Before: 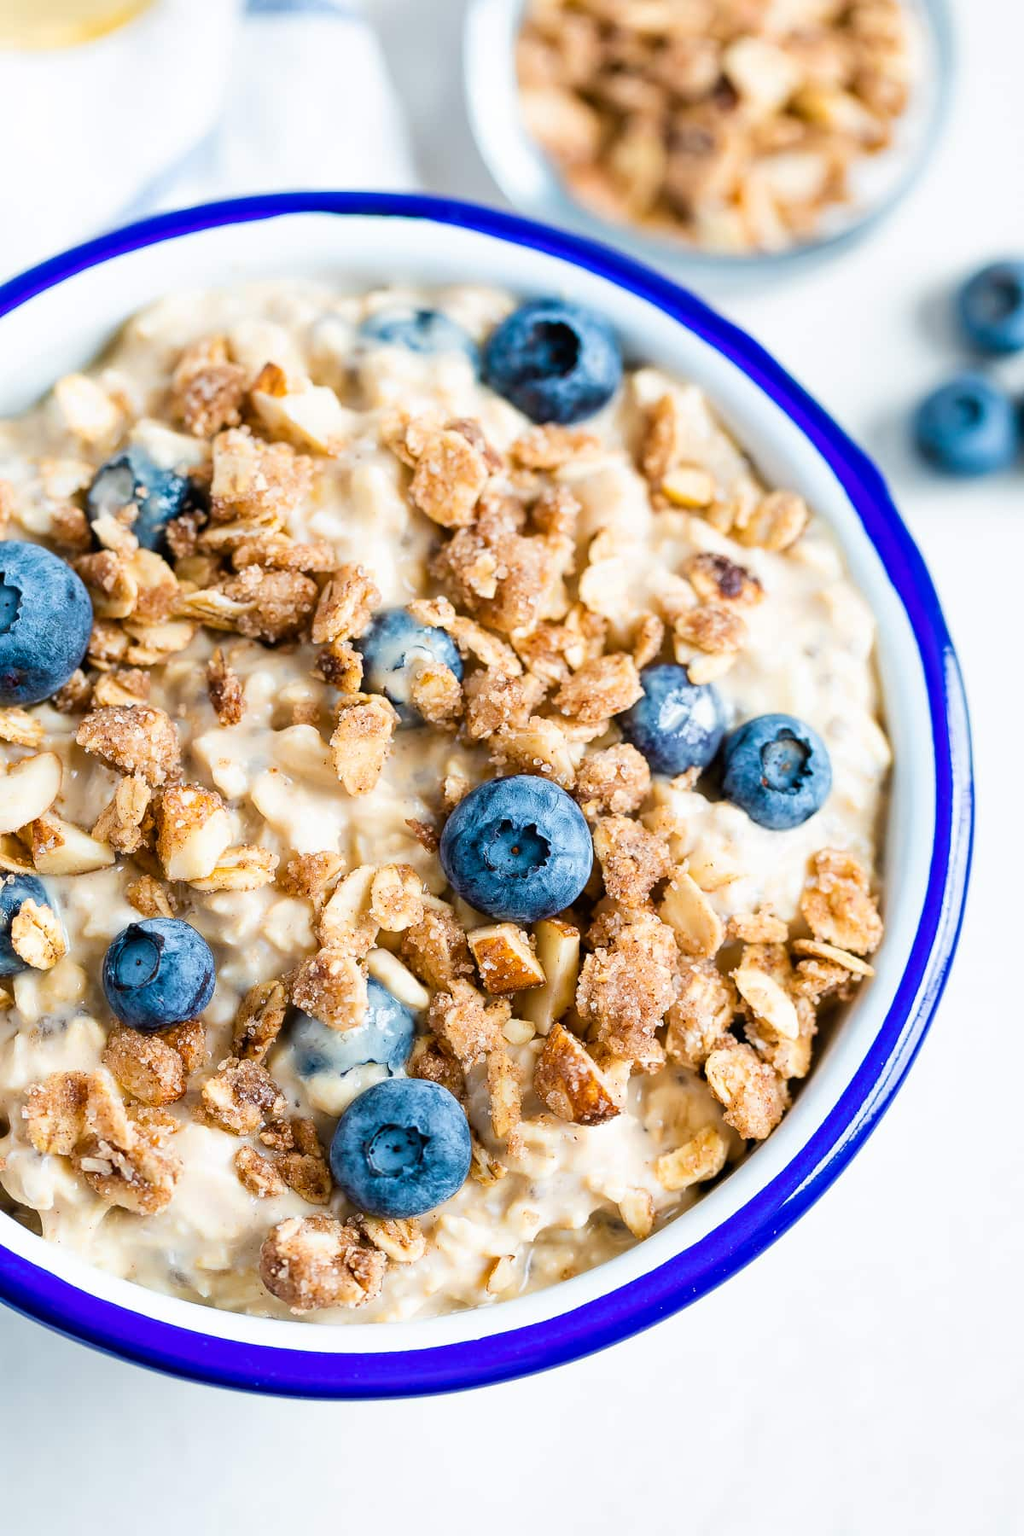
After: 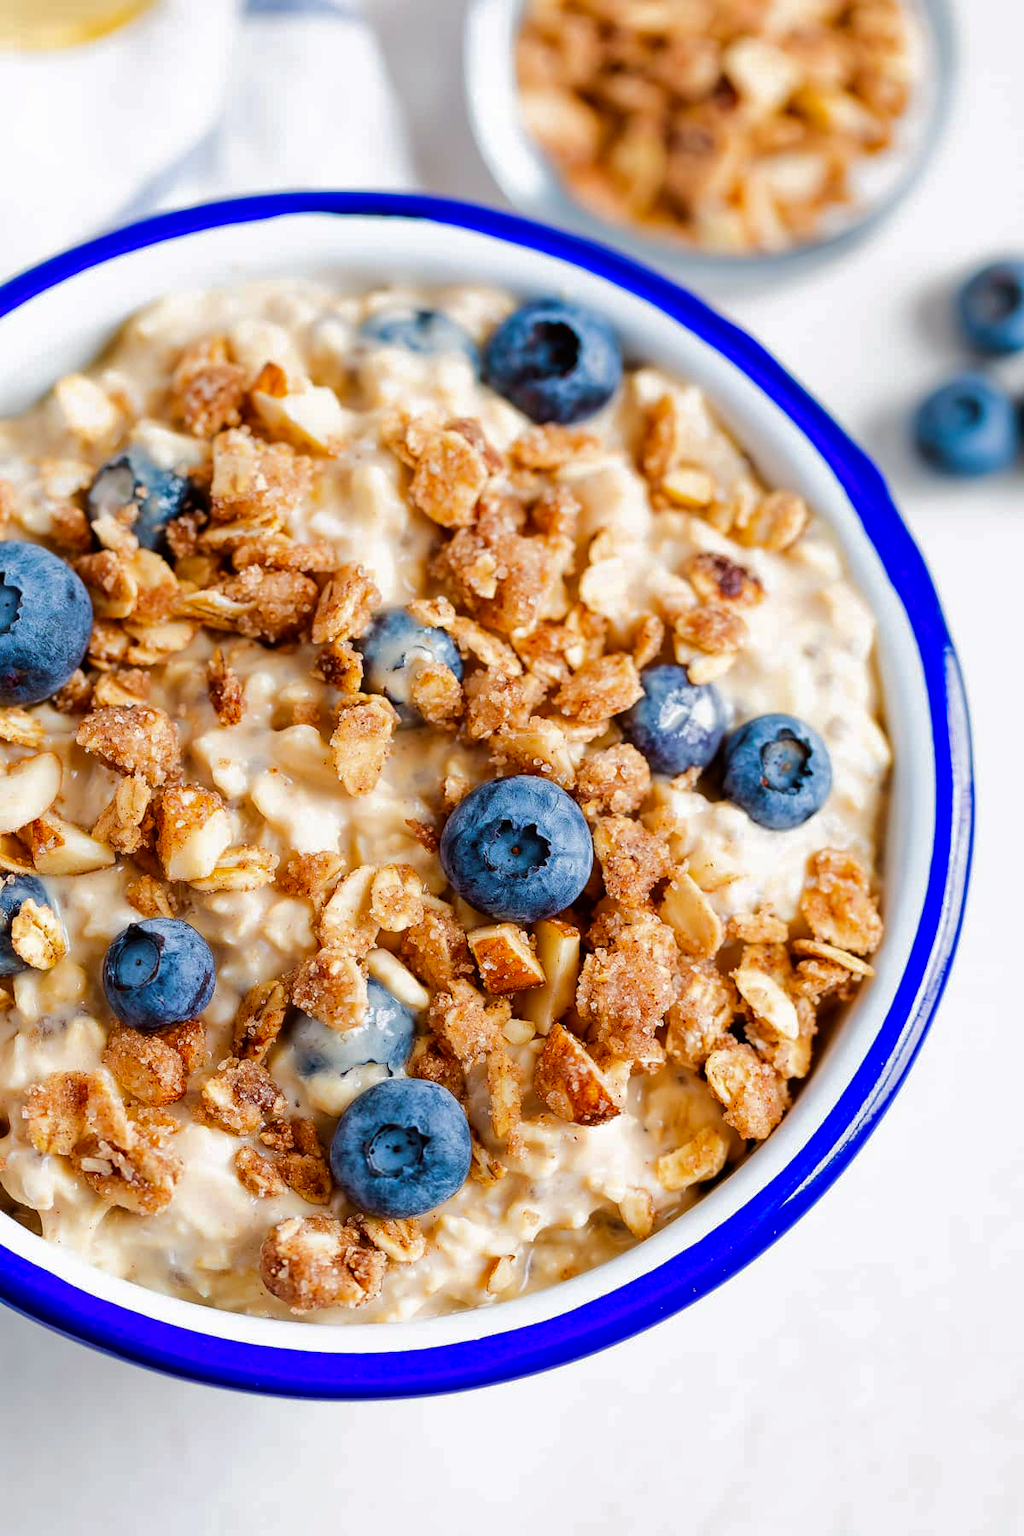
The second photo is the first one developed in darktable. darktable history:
contrast brightness saturation: saturation 0.18
rgb levels: mode RGB, independent channels, levels [[0, 0.5, 1], [0, 0.521, 1], [0, 0.536, 1]]
rgb curve: curves: ch0 [(0, 0) (0.175, 0.154) (0.785, 0.663) (1, 1)]
